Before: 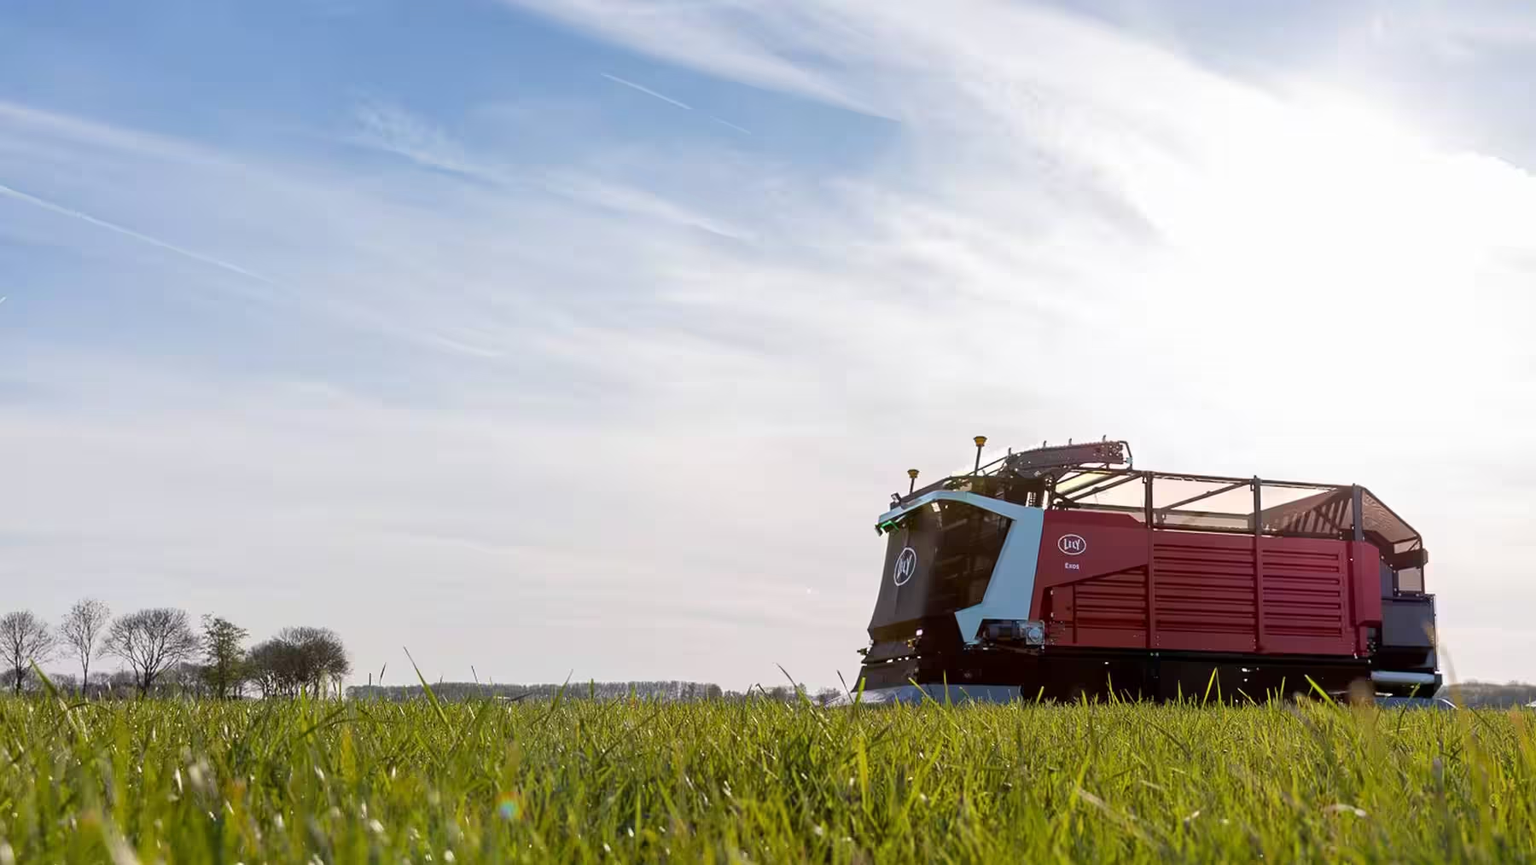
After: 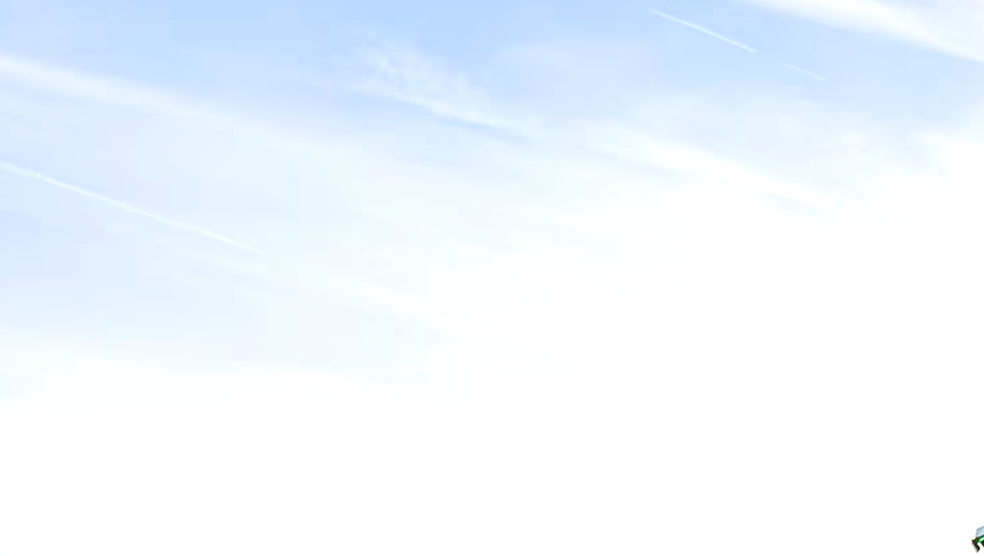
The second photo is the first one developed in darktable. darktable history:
exposure: black level correction 0, exposure 0.7 EV, compensate exposure bias true, compensate highlight preservation false
rgb levels: preserve colors max RGB
crop and rotate: left 3.047%, top 7.509%, right 42.236%, bottom 37.598%
tone curve: curves: ch0 [(0, 0) (0.003, 0.031) (0.011, 0.033) (0.025, 0.036) (0.044, 0.045) (0.069, 0.06) (0.1, 0.079) (0.136, 0.109) (0.177, 0.15) (0.224, 0.192) (0.277, 0.262) (0.335, 0.347) (0.399, 0.433) (0.468, 0.528) (0.543, 0.624) (0.623, 0.705) (0.709, 0.788) (0.801, 0.865) (0.898, 0.933) (1, 1)], preserve colors none
